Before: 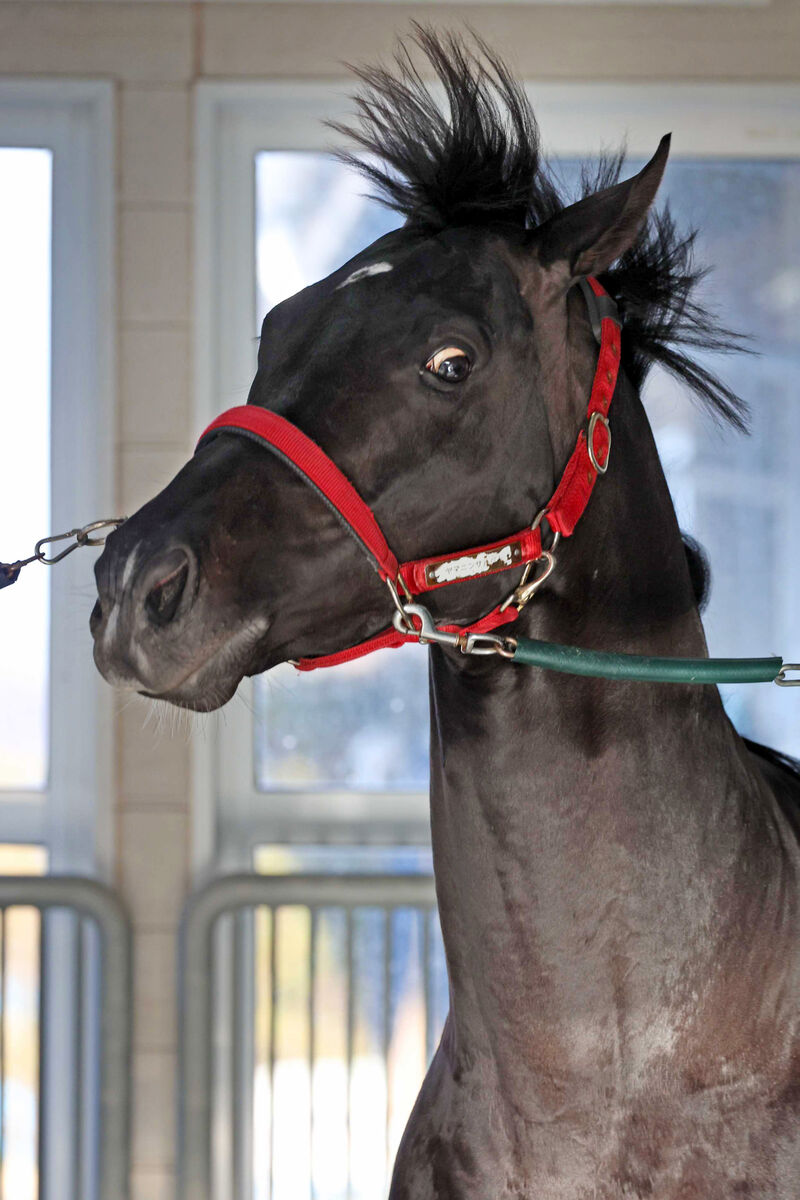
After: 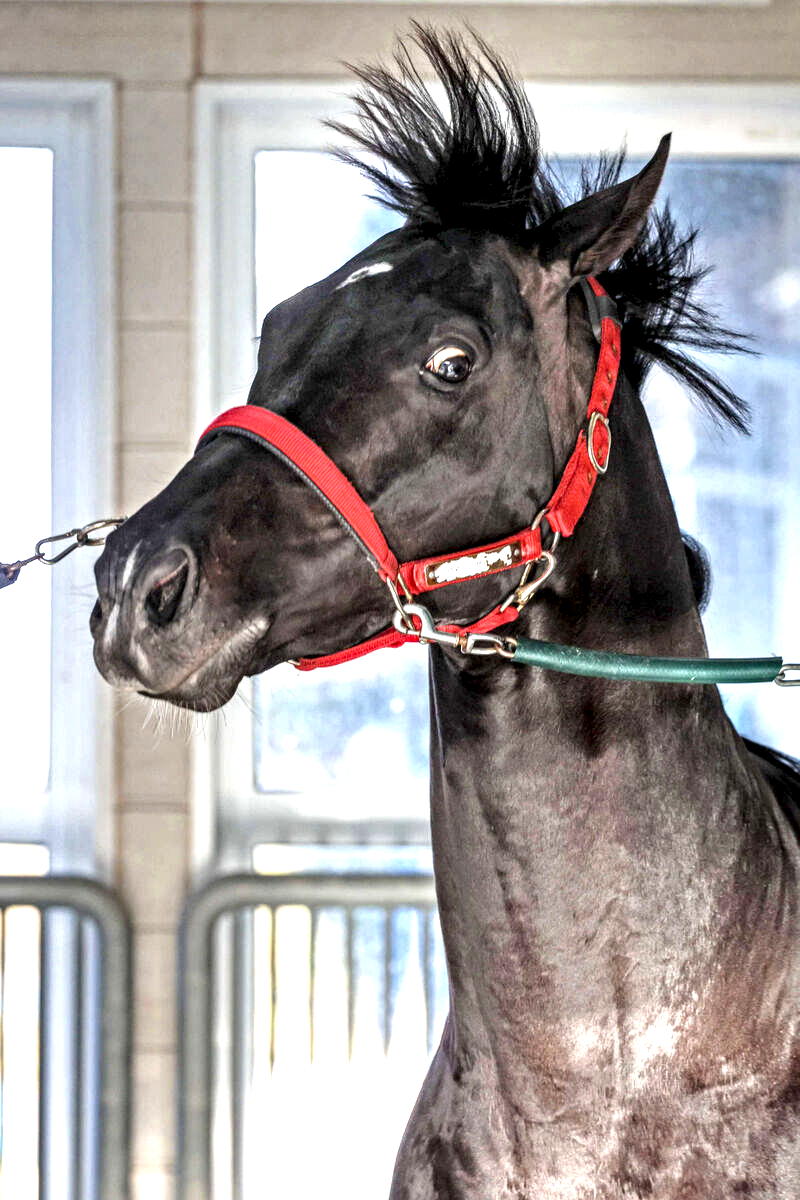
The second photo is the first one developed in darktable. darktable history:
local contrast: highlights 19%, detail 186%
exposure: black level correction 0, exposure 1 EV, compensate exposure bias true, compensate highlight preservation false
